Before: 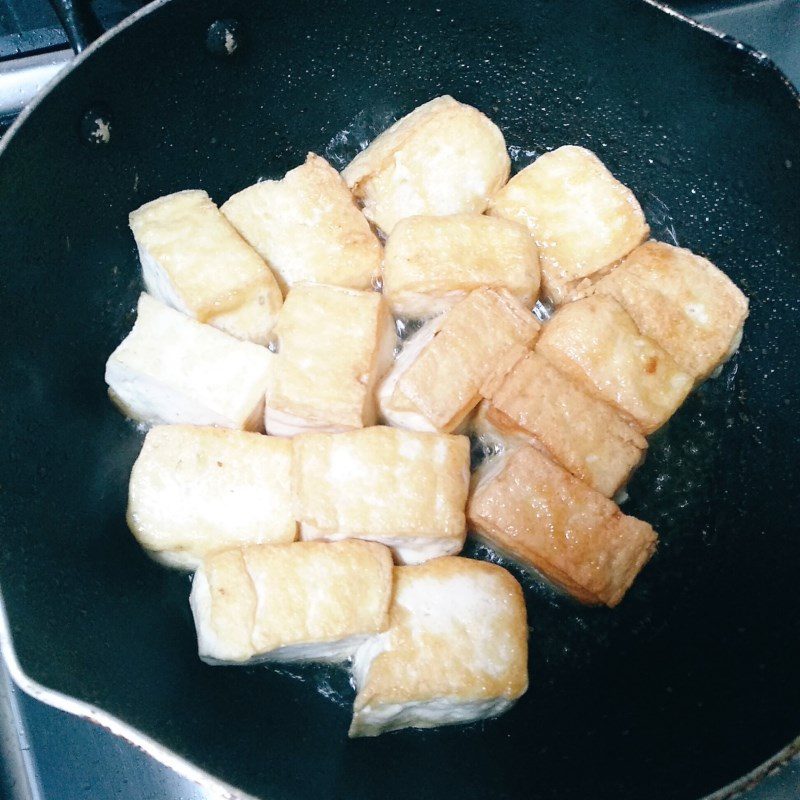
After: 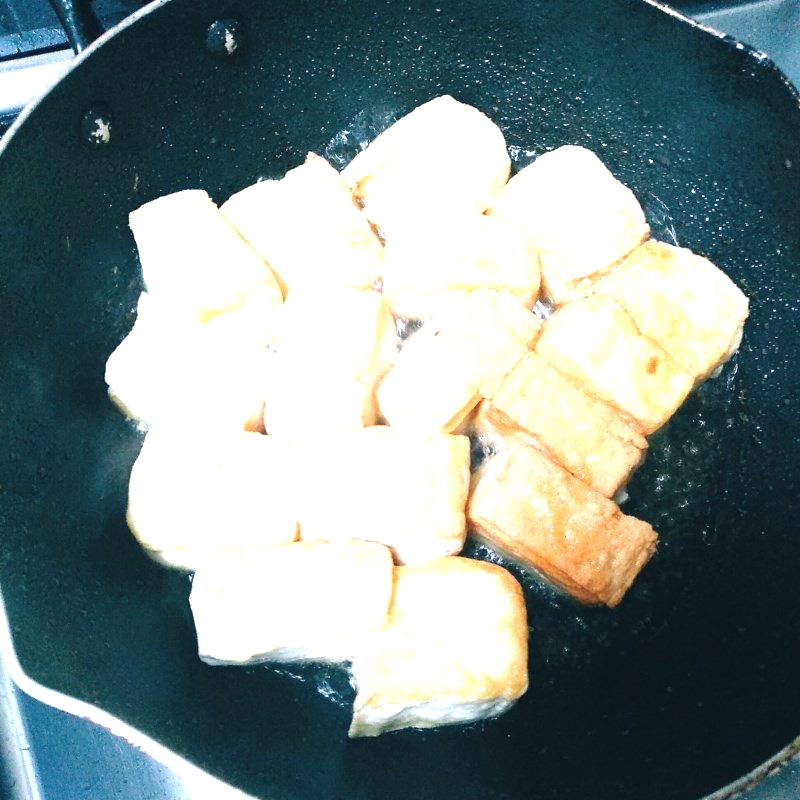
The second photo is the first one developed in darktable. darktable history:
exposure: black level correction 0, exposure 1.185 EV, compensate highlight preservation false
